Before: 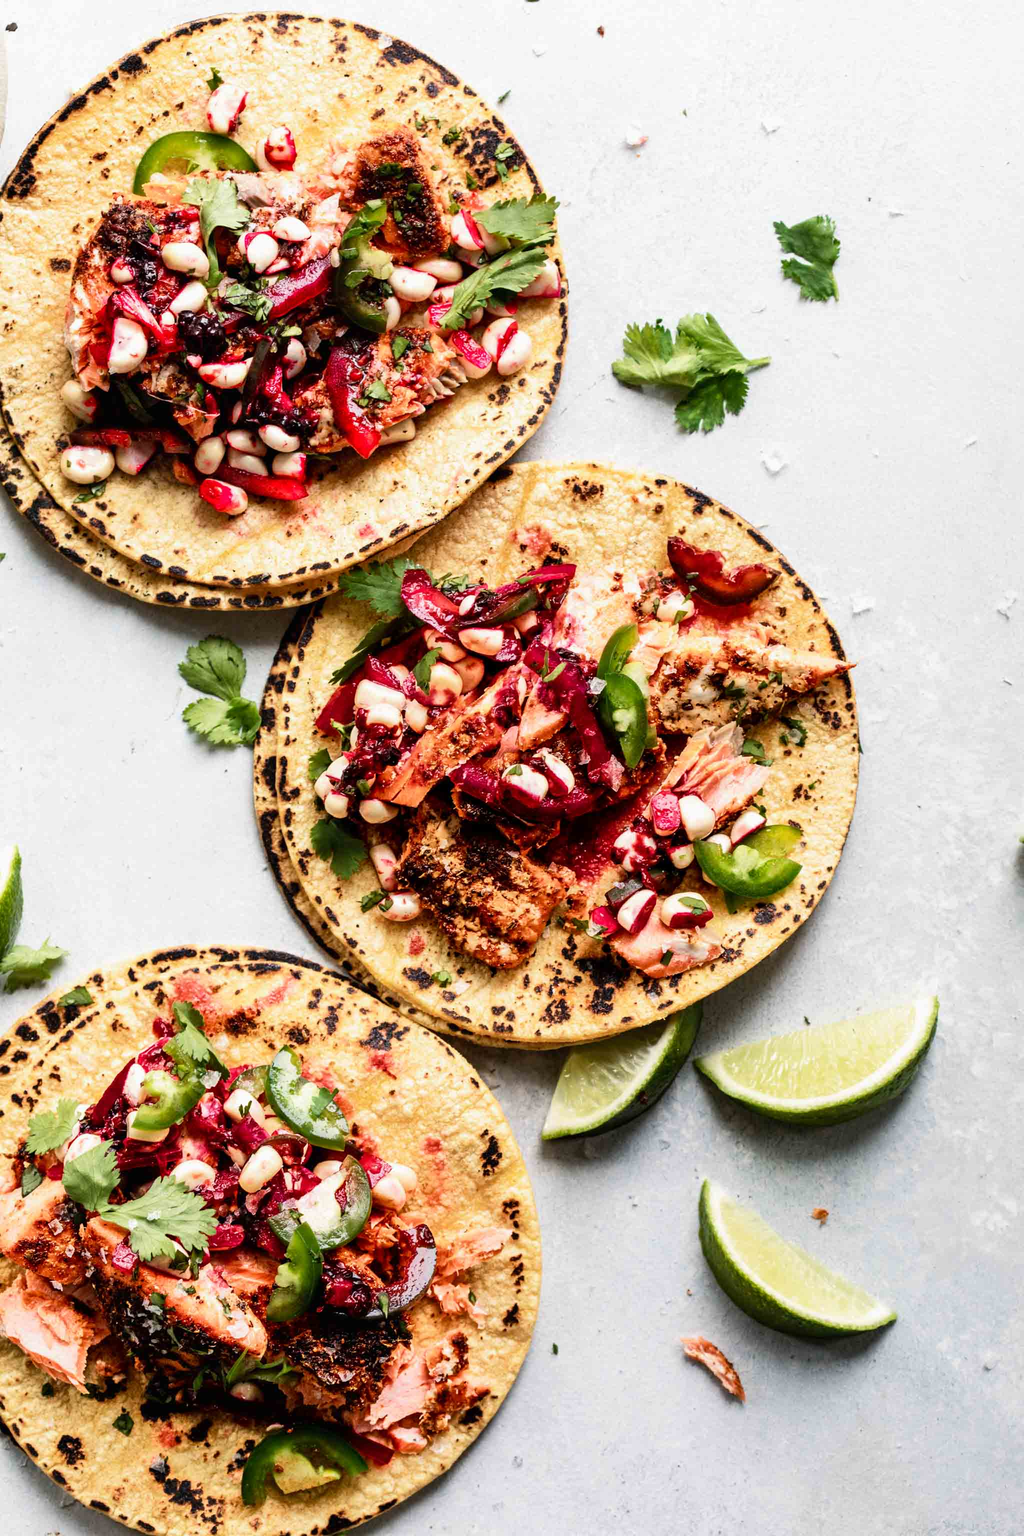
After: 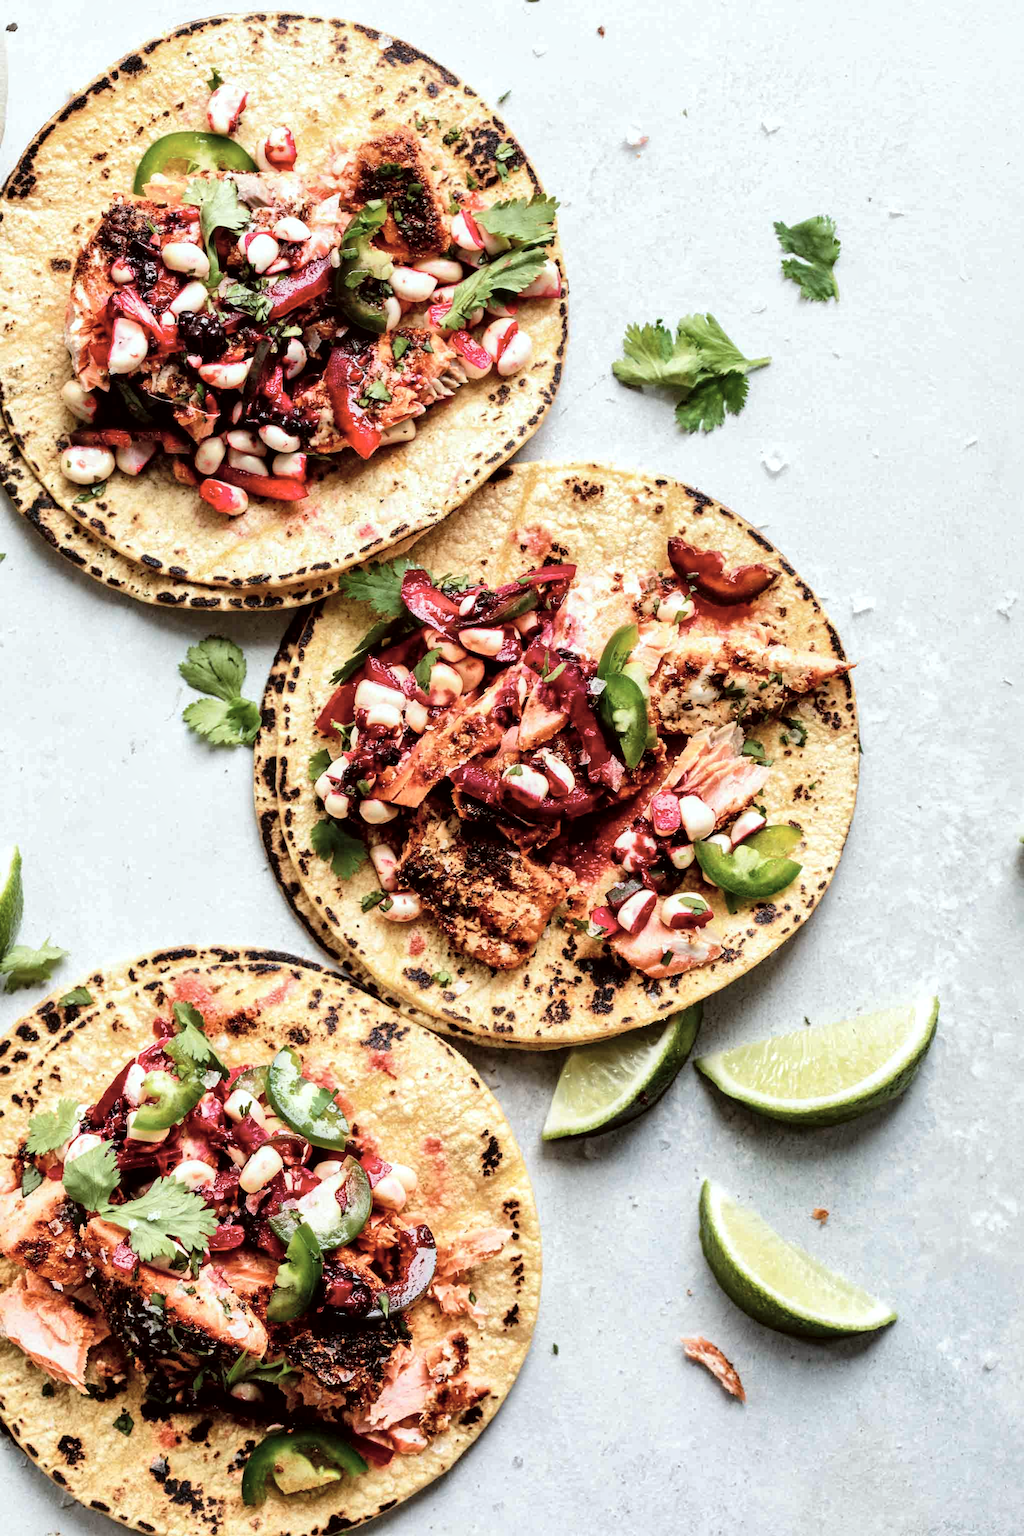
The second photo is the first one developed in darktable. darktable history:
color correction: highlights a* -2.73, highlights b* -2.09, shadows a* 2.41, shadows b* 2.73
global tonemap: drago (1, 100), detail 1
exposure: black level correction 0, exposure -0.766 EV, compensate highlight preservation false
